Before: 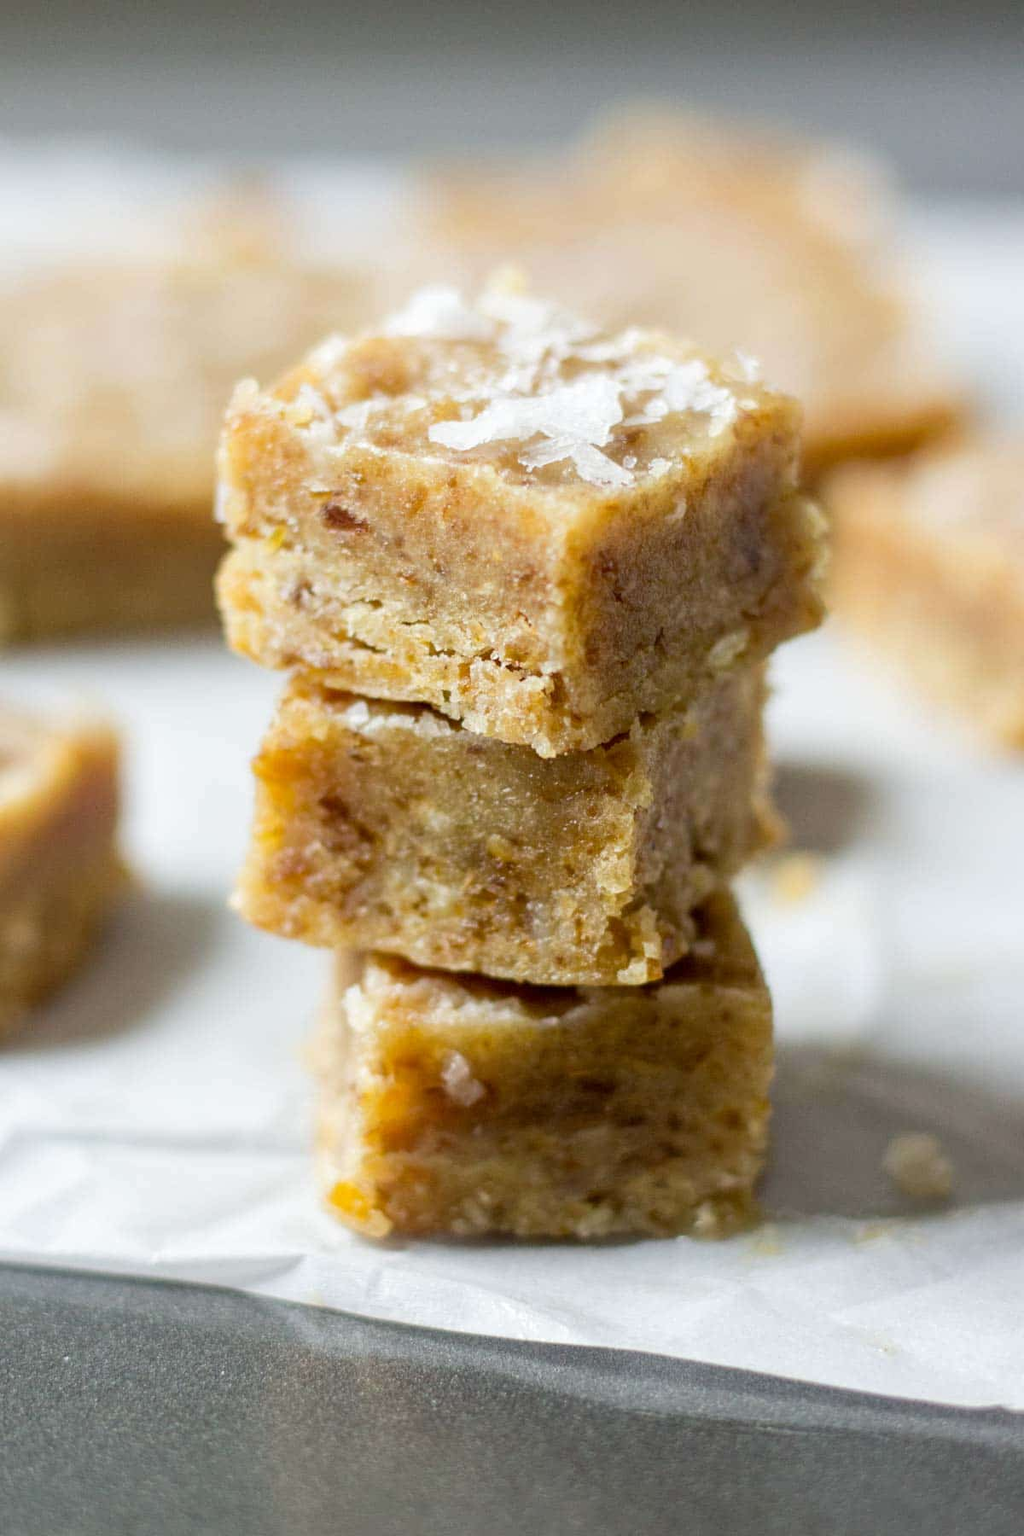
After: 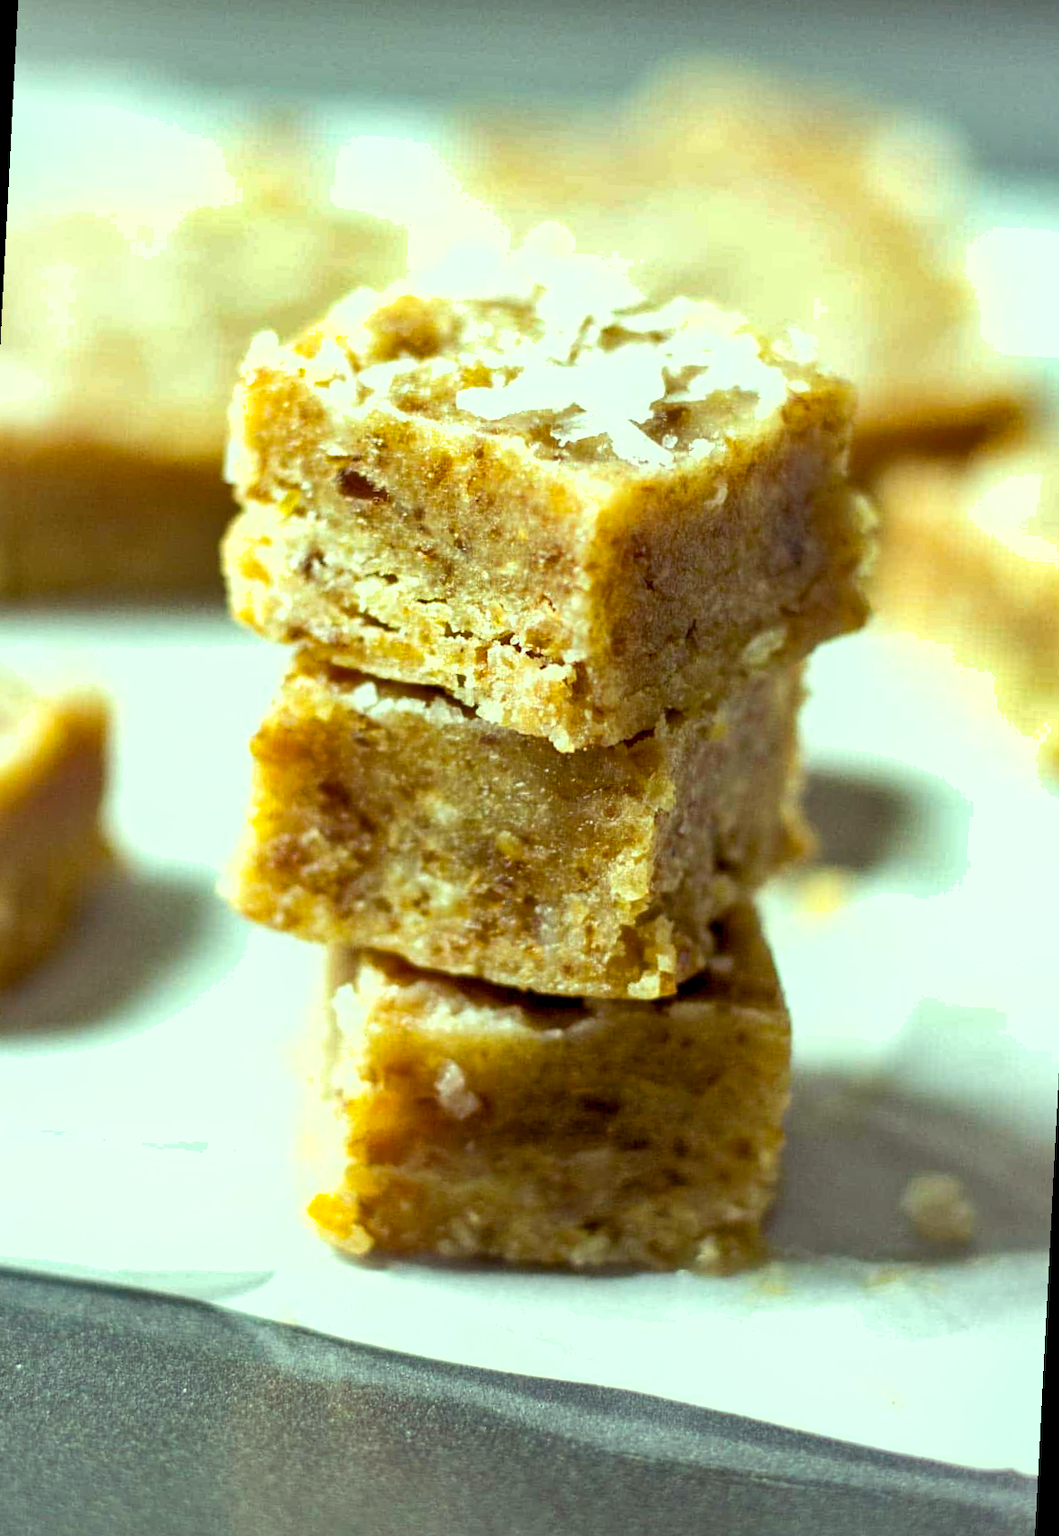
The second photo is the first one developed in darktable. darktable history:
tone equalizer: edges refinement/feathering 500, mask exposure compensation -1.57 EV, preserve details no
crop and rotate: angle -2.98°, left 5.267%, top 5.158%, right 4.766%, bottom 4.205%
color balance rgb: shadows lift › chroma 1.968%, shadows lift › hue 262.06°, highlights gain › luminance 15.461%, highlights gain › chroma 6.971%, highlights gain › hue 127.11°, global offset › luminance -0.466%, perceptual saturation grading › global saturation 2.368%, perceptual brilliance grading › global brilliance 1.752%, perceptual brilliance grading › highlights 7.814%, perceptual brilliance grading › shadows -3.614%, global vibrance 20%
shadows and highlights: soften with gaussian
